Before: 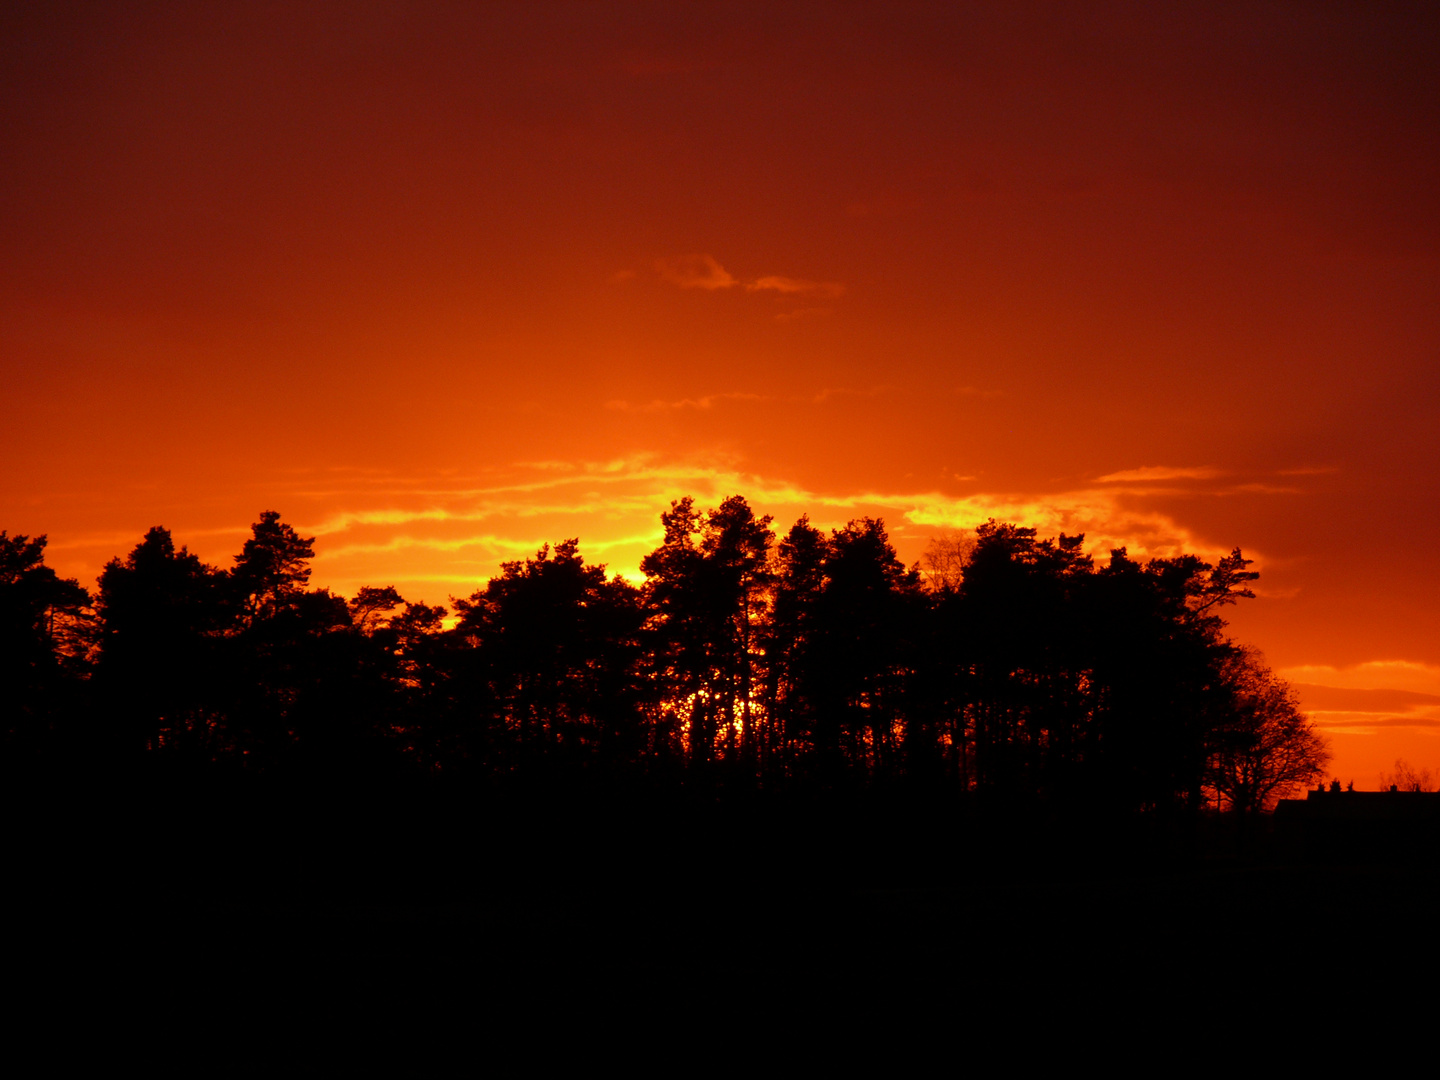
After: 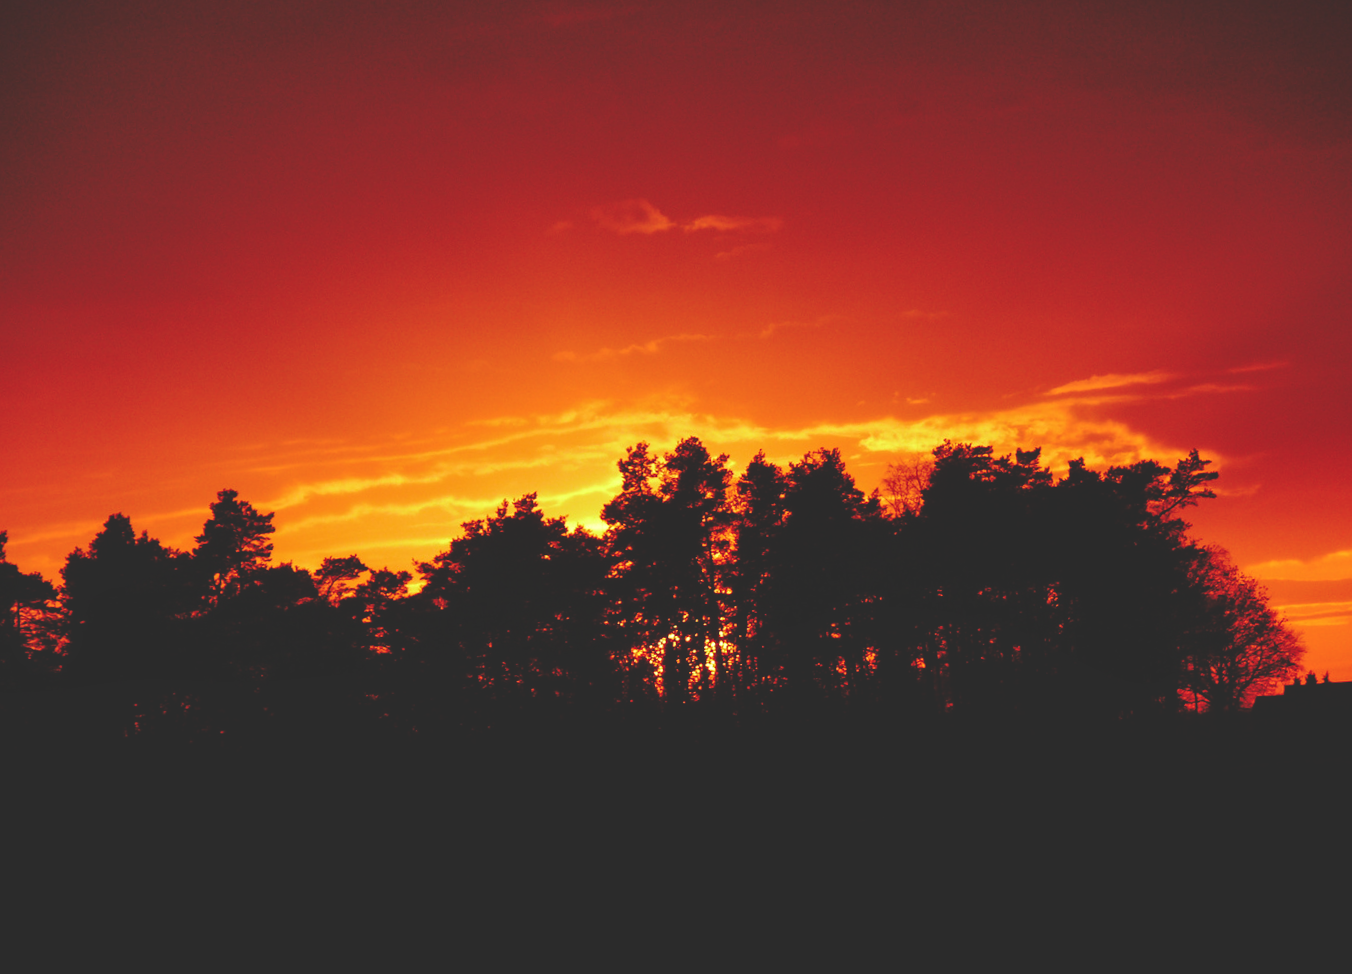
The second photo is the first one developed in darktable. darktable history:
crop: top 1.049%, right 0.001%
rotate and perspective: rotation -4.57°, crop left 0.054, crop right 0.944, crop top 0.087, crop bottom 0.914
local contrast: highlights 100%, shadows 100%, detail 120%, midtone range 0.2
base curve: curves: ch0 [(0, 0.024) (0.055, 0.065) (0.121, 0.166) (0.236, 0.319) (0.693, 0.726) (1, 1)], preserve colors none
